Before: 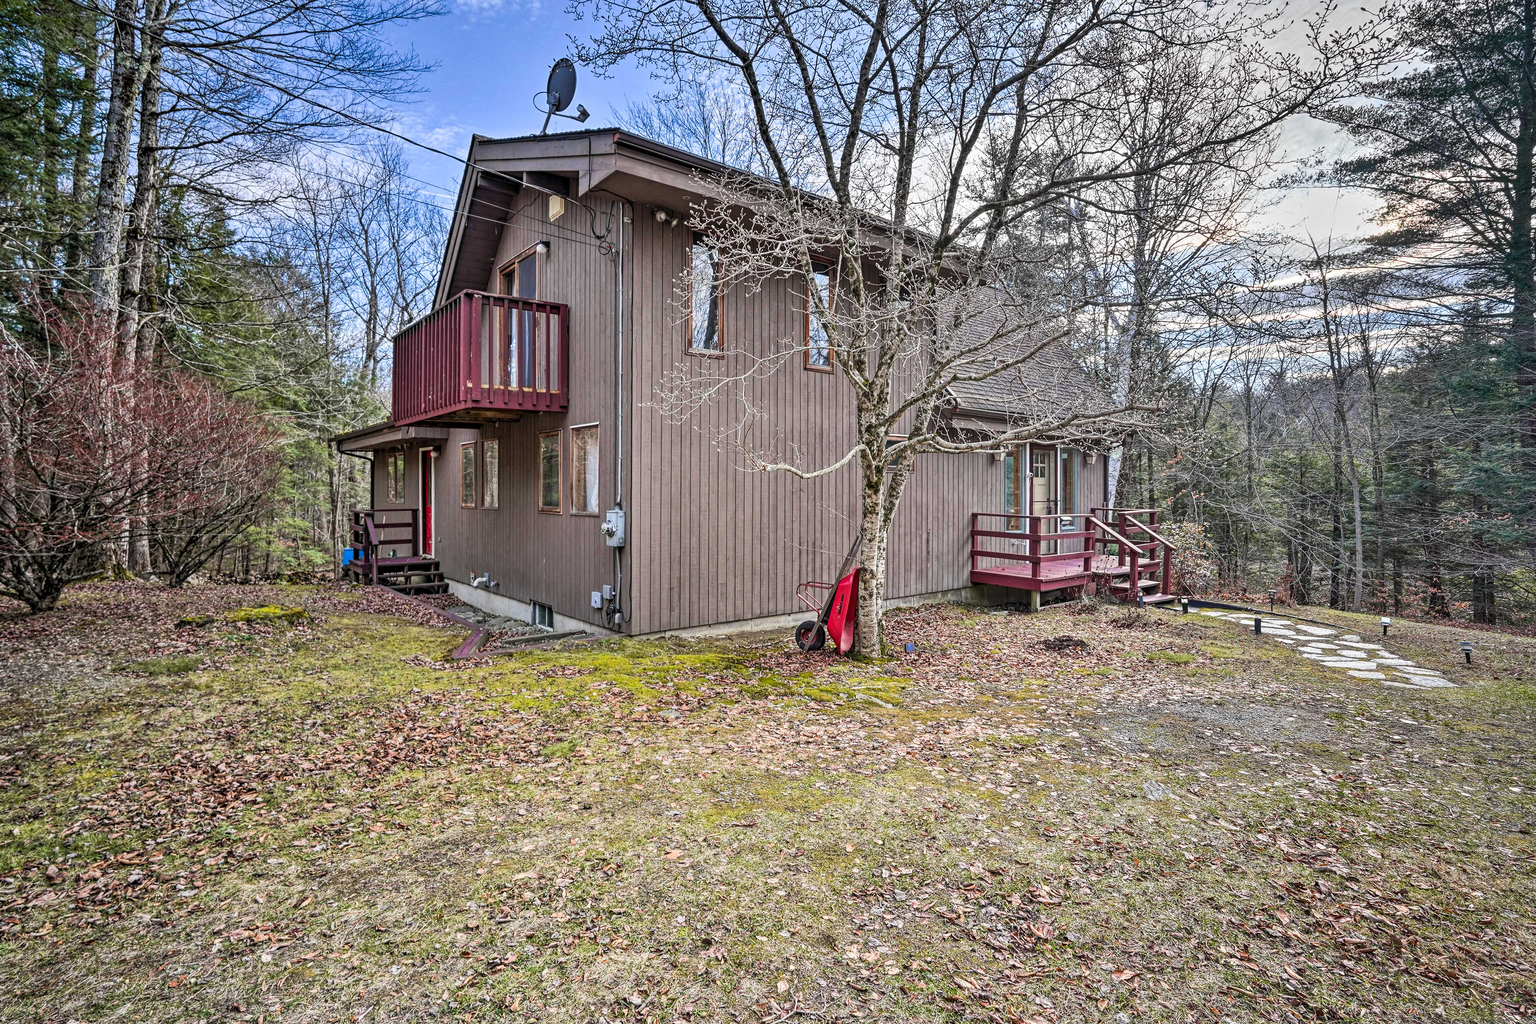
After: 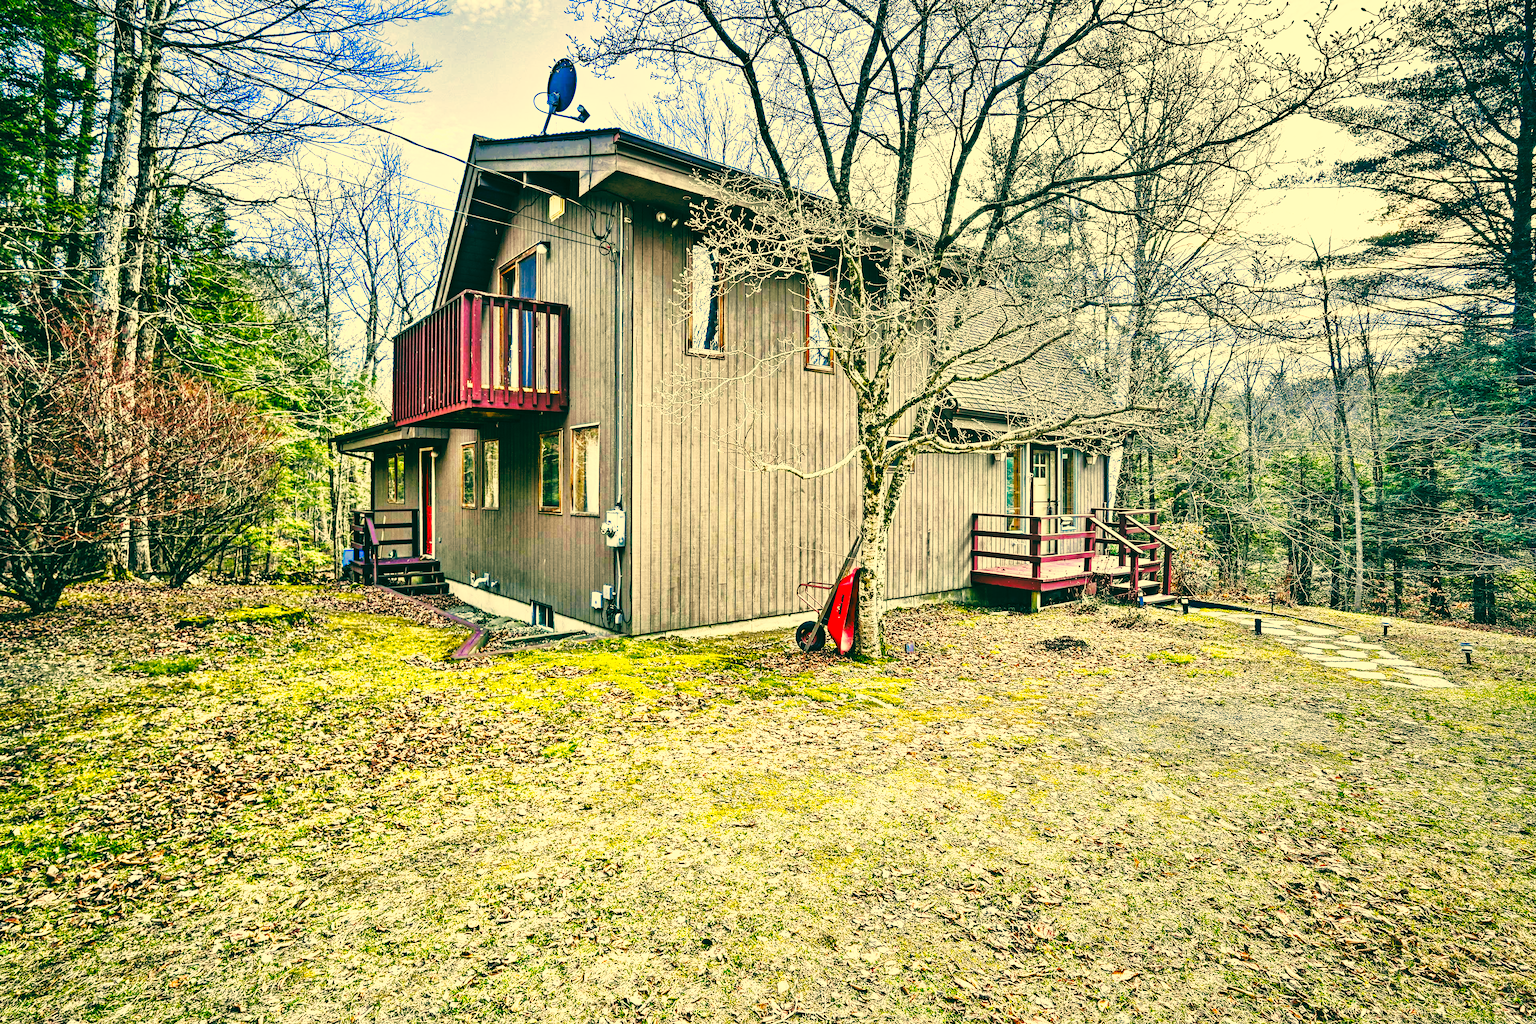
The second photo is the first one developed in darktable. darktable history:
shadows and highlights: shadows 40.31, highlights -59.94
tone curve: curves: ch0 [(0, 0) (0.003, 0.006) (0.011, 0.008) (0.025, 0.011) (0.044, 0.015) (0.069, 0.019) (0.1, 0.023) (0.136, 0.03) (0.177, 0.042) (0.224, 0.065) (0.277, 0.103) (0.335, 0.177) (0.399, 0.294) (0.468, 0.463) (0.543, 0.639) (0.623, 0.805) (0.709, 0.909) (0.801, 0.967) (0.898, 0.989) (1, 1)], preserve colors none
color correction: highlights a* 2.15, highlights b* 33.87, shadows a* -36.48, shadows b* -6.07
exposure: exposure 0.742 EV, compensate highlight preservation false
